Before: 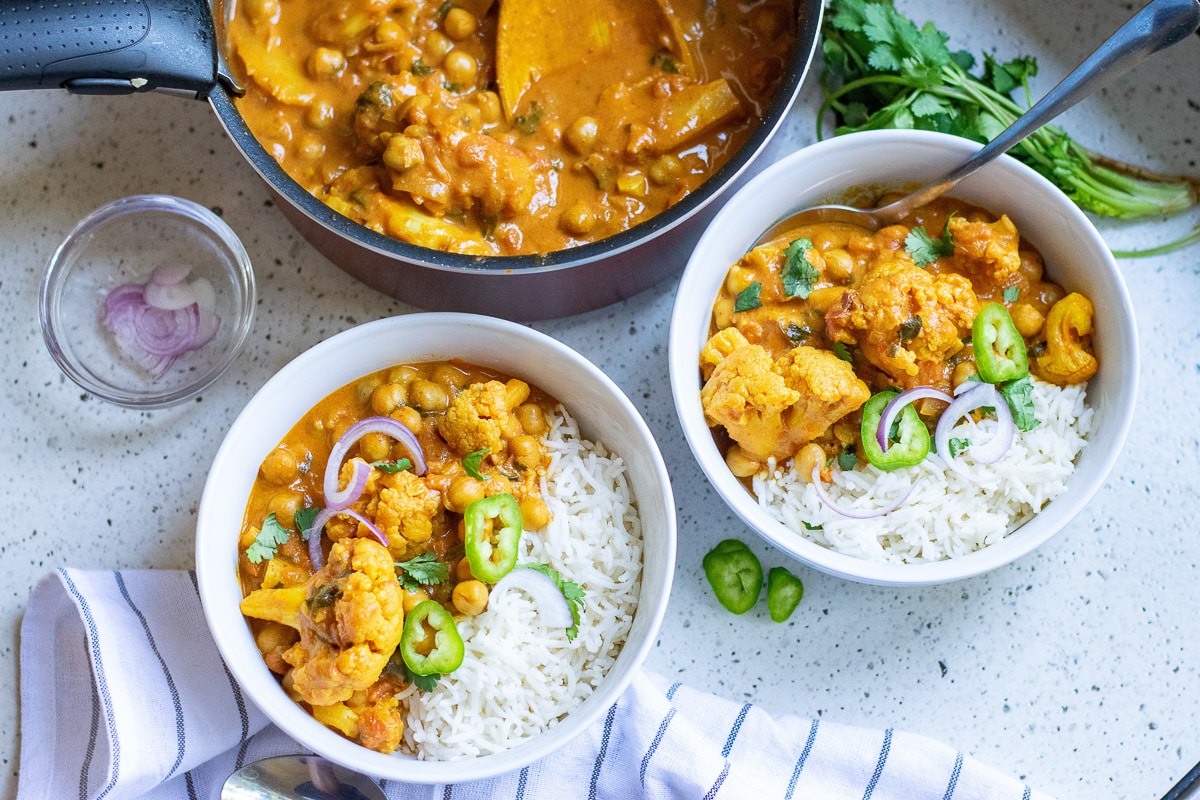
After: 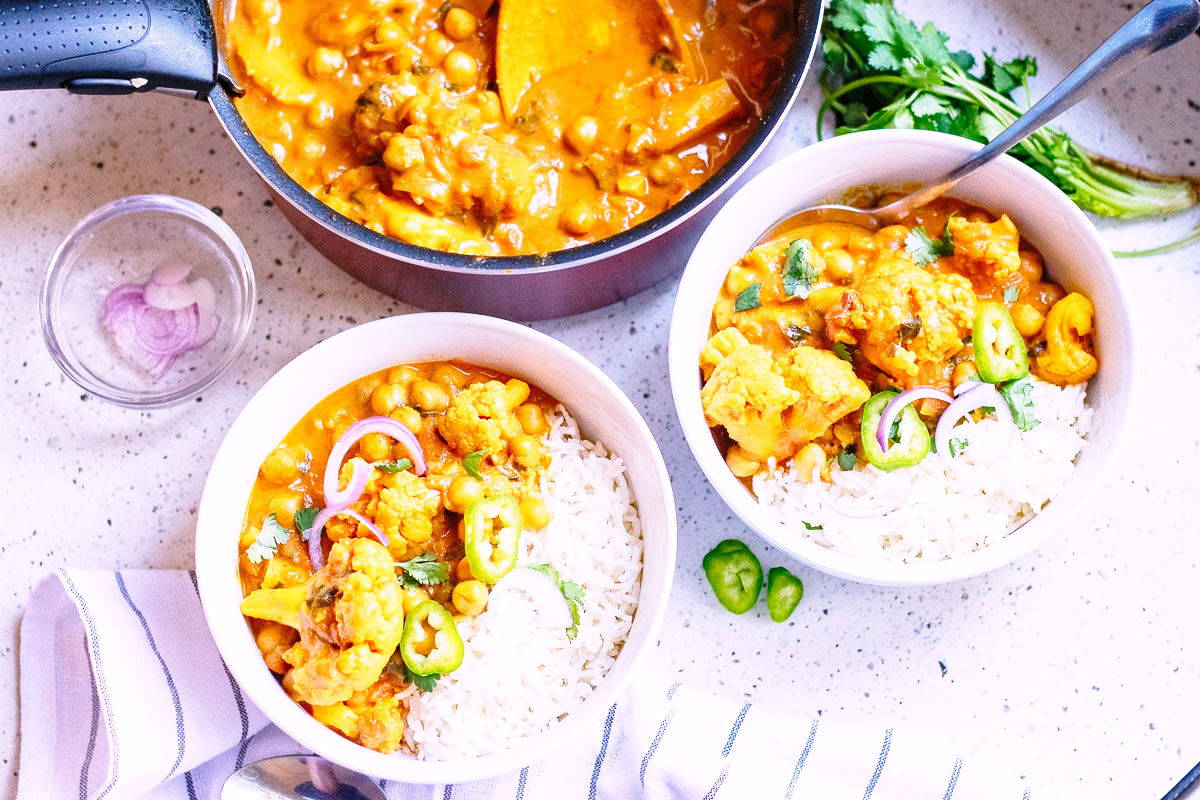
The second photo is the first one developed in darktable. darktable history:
base curve: curves: ch0 [(0, 0) (0.028, 0.03) (0.121, 0.232) (0.46, 0.748) (0.859, 0.968) (1, 1)], preserve colors none
white balance: red 1.188, blue 1.11
